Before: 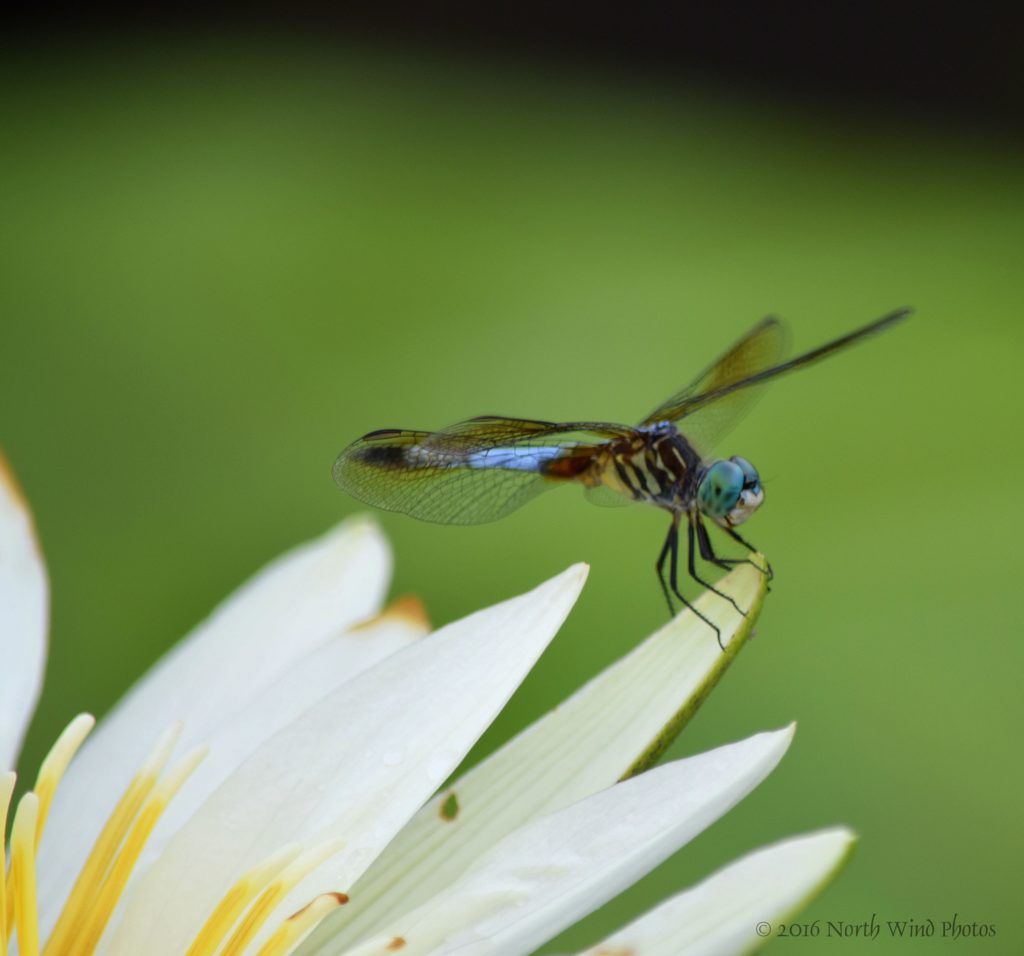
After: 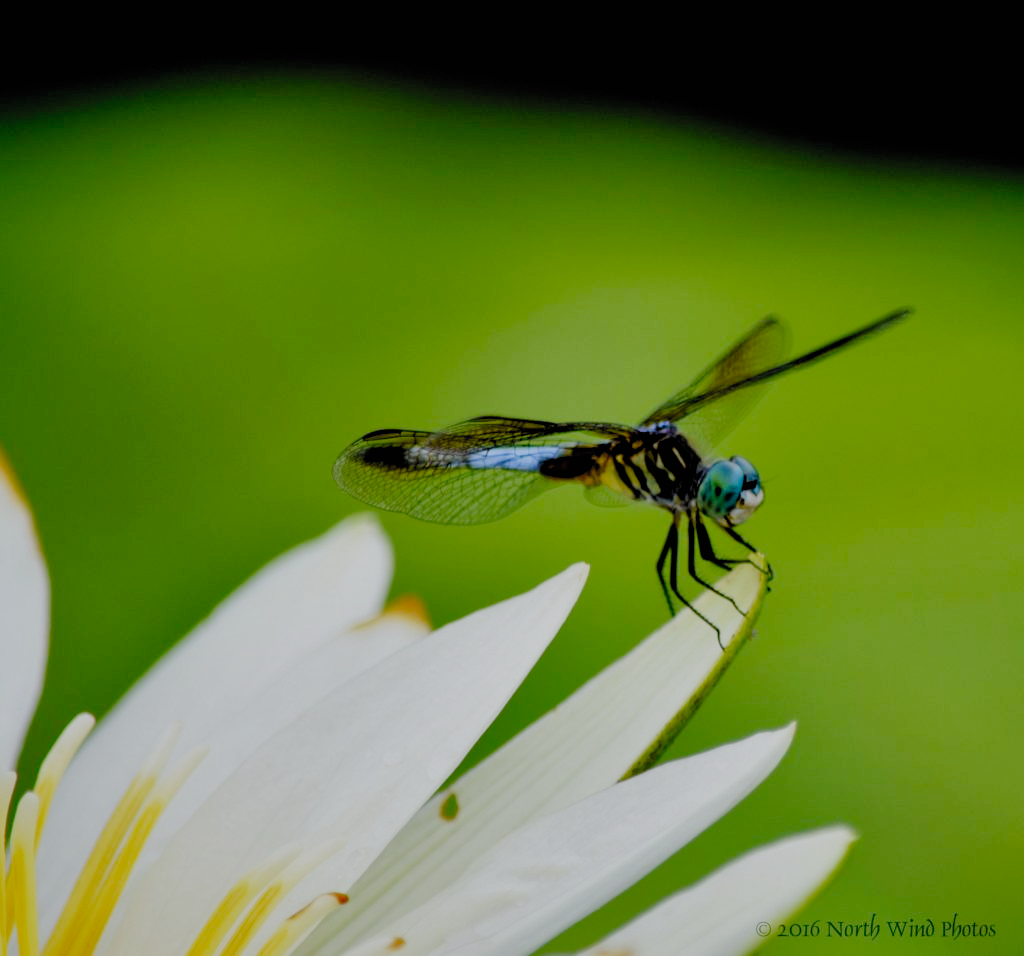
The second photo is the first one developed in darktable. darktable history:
contrast brightness saturation: contrast 0.04, saturation 0.07
shadows and highlights: on, module defaults
filmic rgb: black relative exposure -2.85 EV, white relative exposure 4.56 EV, hardness 1.77, contrast 1.25, preserve chrominance no, color science v5 (2021)
